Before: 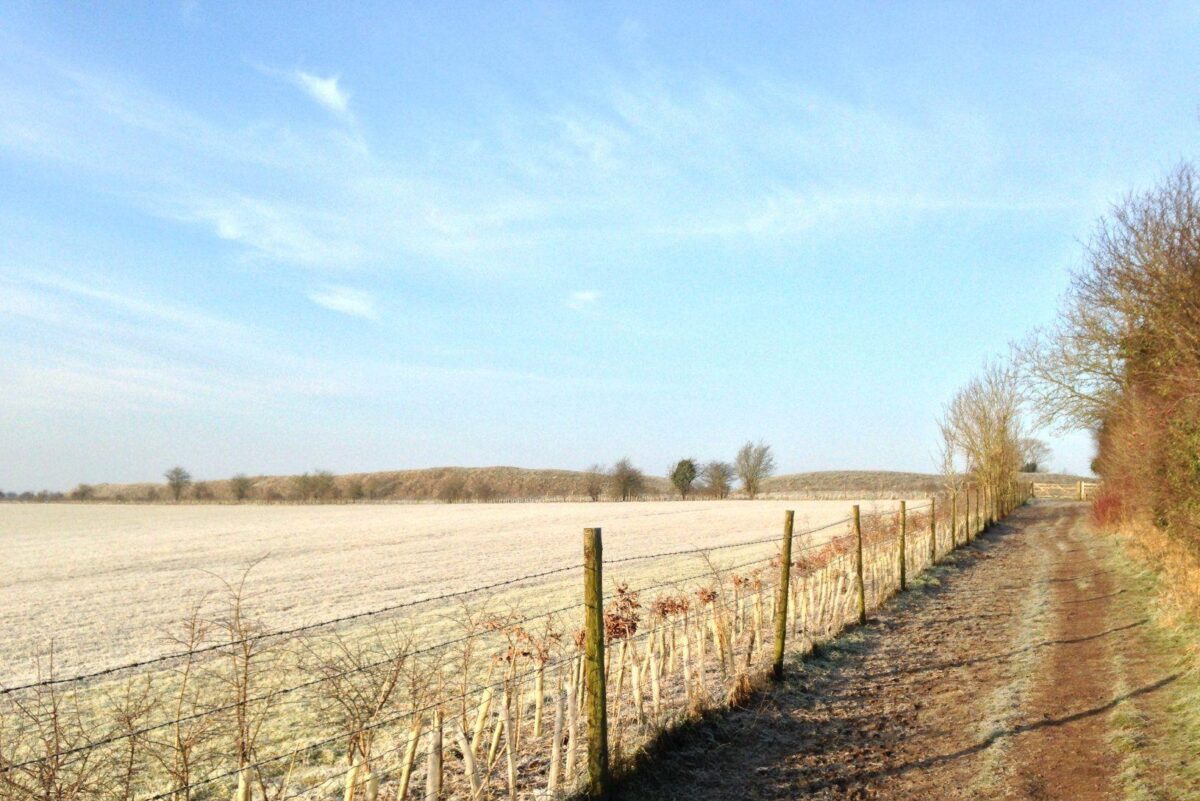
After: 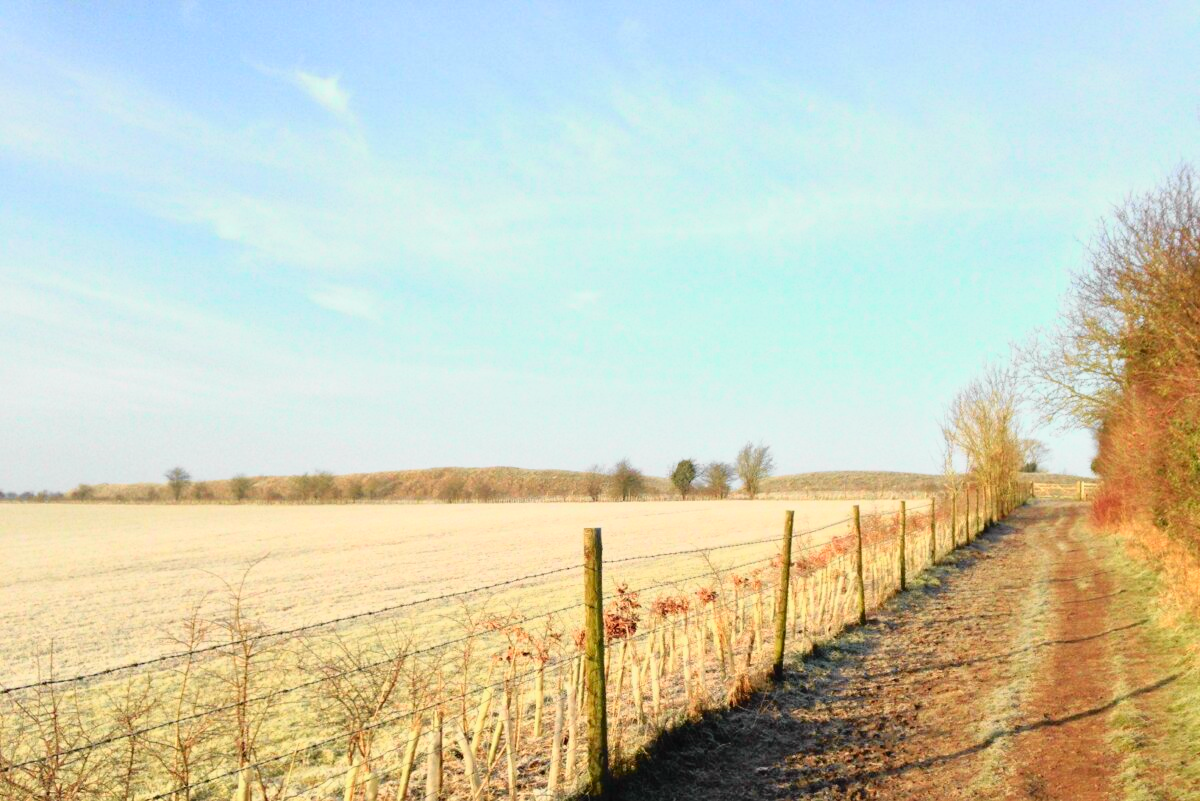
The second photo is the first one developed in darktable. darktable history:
contrast brightness saturation: contrast -0.105, saturation -0.098
tone curve: curves: ch0 [(0, 0) (0.062, 0.023) (0.168, 0.142) (0.359, 0.419) (0.469, 0.544) (0.634, 0.722) (0.839, 0.909) (0.998, 0.978)]; ch1 [(0, 0) (0.437, 0.408) (0.472, 0.47) (0.502, 0.504) (0.527, 0.546) (0.568, 0.619) (0.608, 0.665) (0.669, 0.748) (0.859, 0.899) (1, 1)]; ch2 [(0, 0) (0.33, 0.301) (0.421, 0.443) (0.473, 0.498) (0.509, 0.5) (0.535, 0.564) (0.575, 0.625) (0.608, 0.667) (1, 1)], color space Lab, independent channels, preserve colors none
